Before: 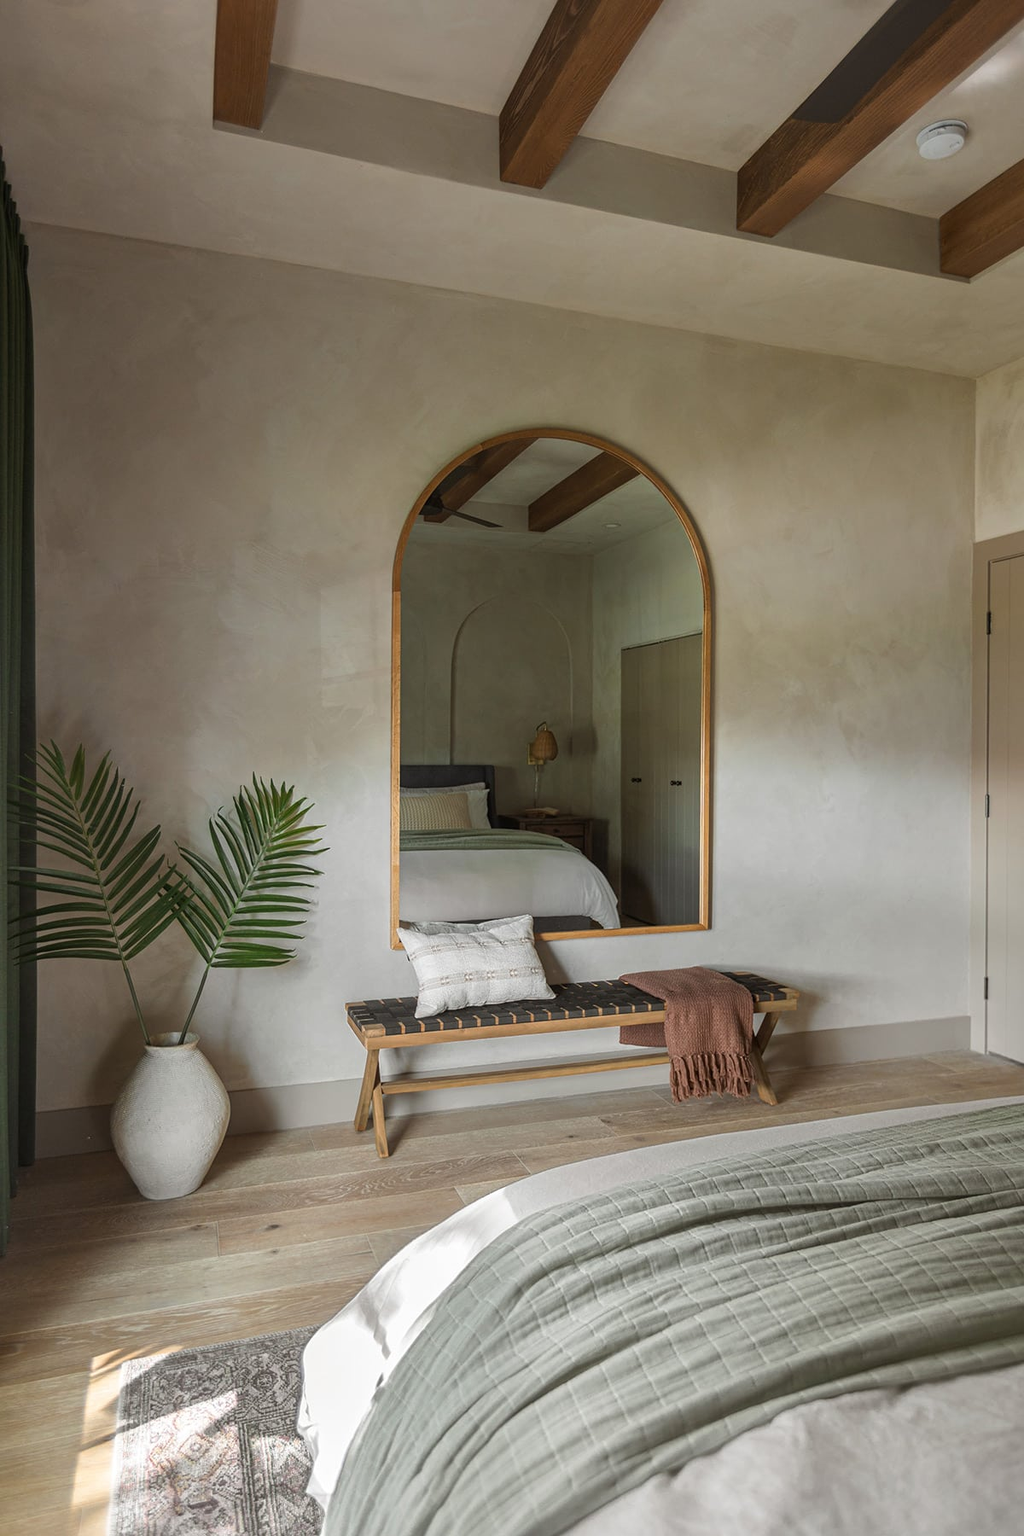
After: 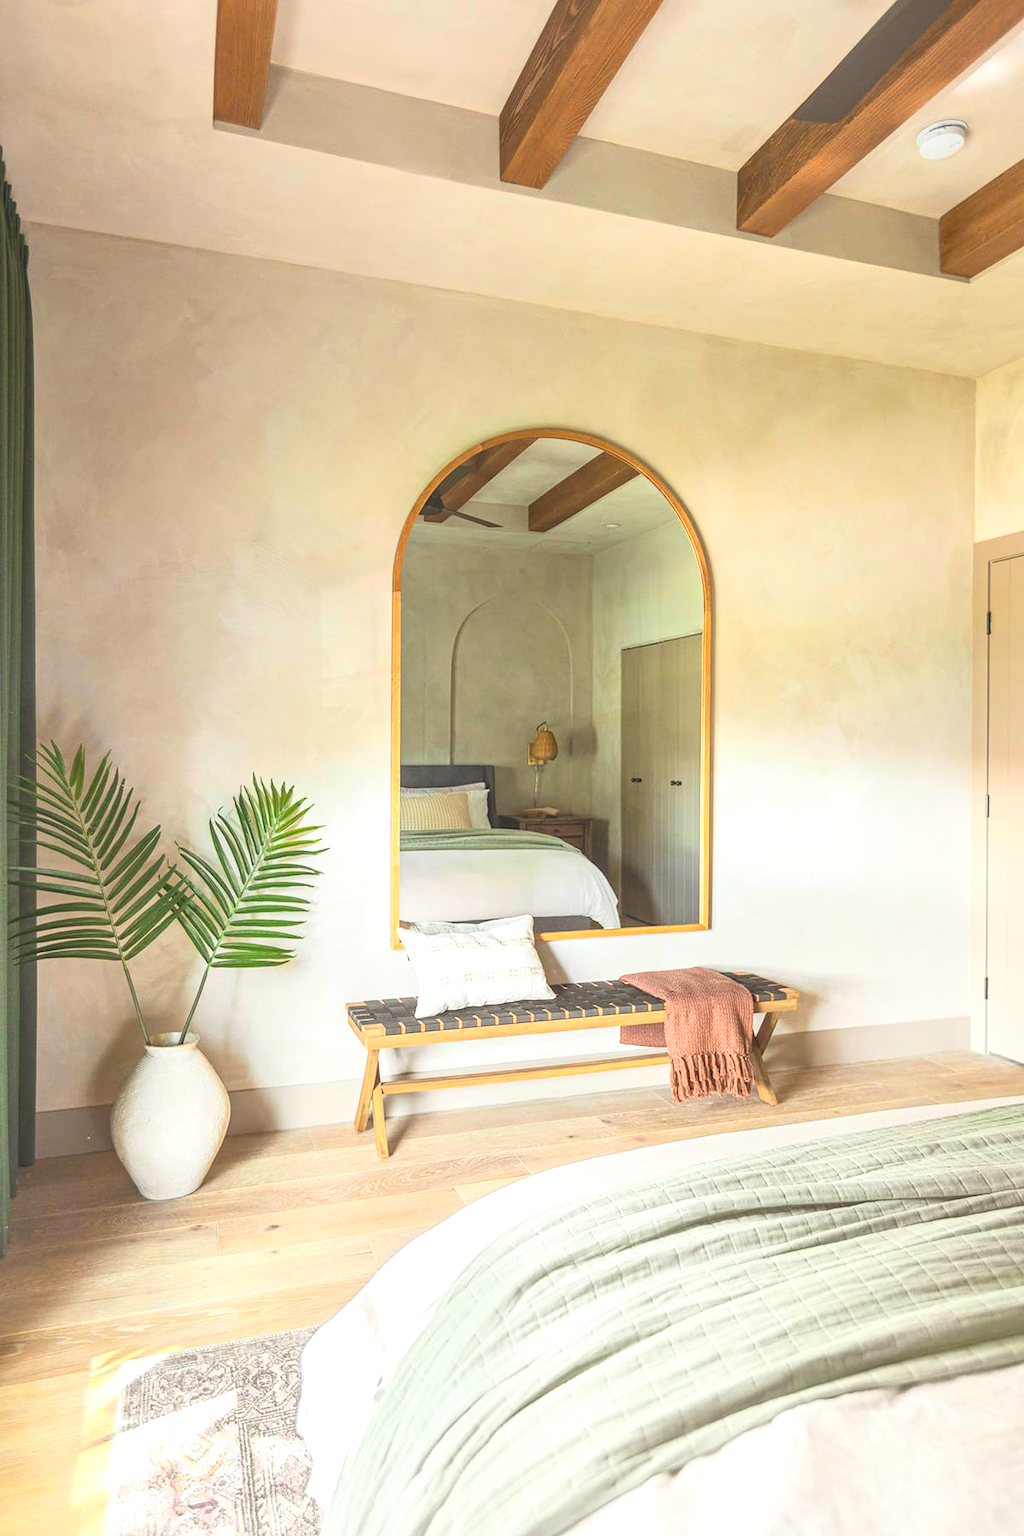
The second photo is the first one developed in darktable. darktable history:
local contrast: highlights 49%, shadows 4%, detail 99%
contrast brightness saturation: contrast 0.245, brightness 0.254, saturation 0.388
exposure: exposure 1.155 EV, compensate exposure bias true, compensate highlight preservation false
